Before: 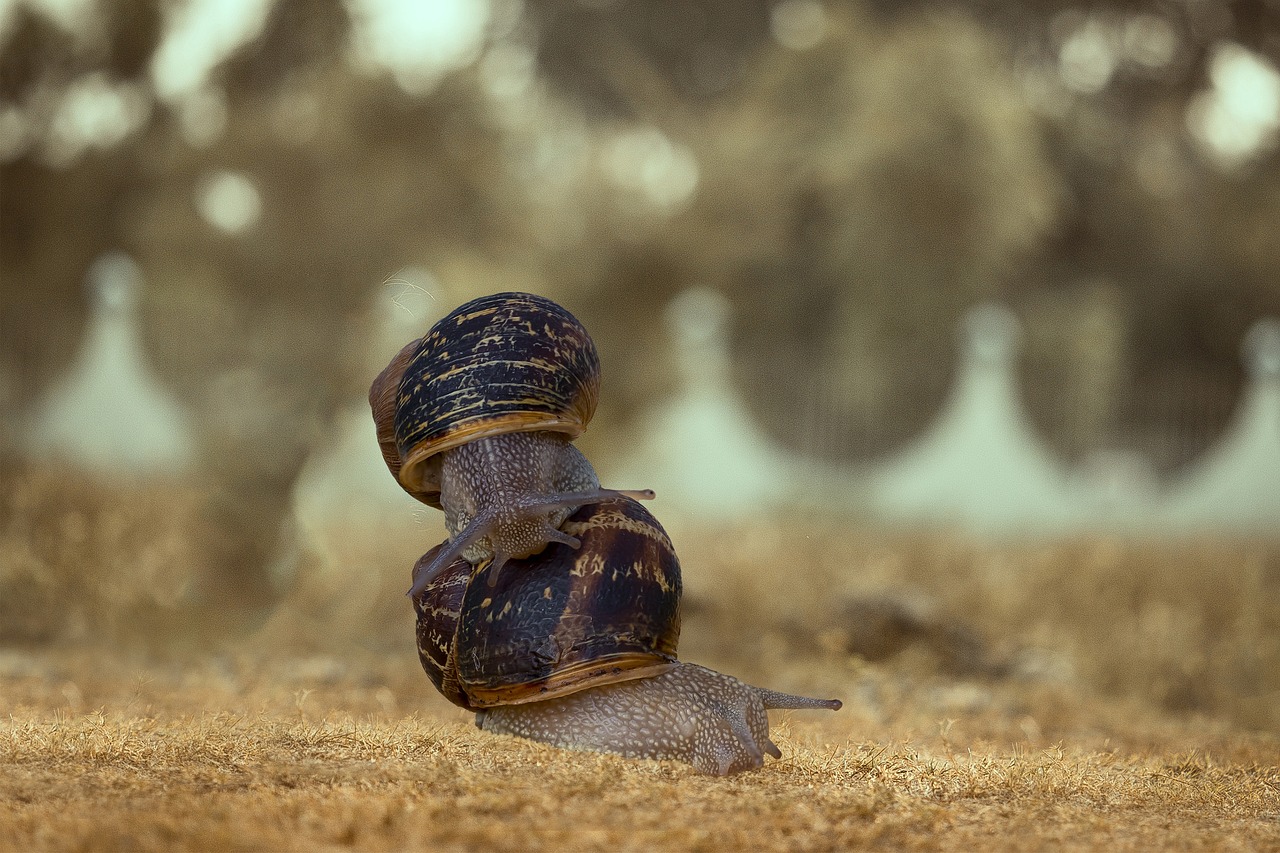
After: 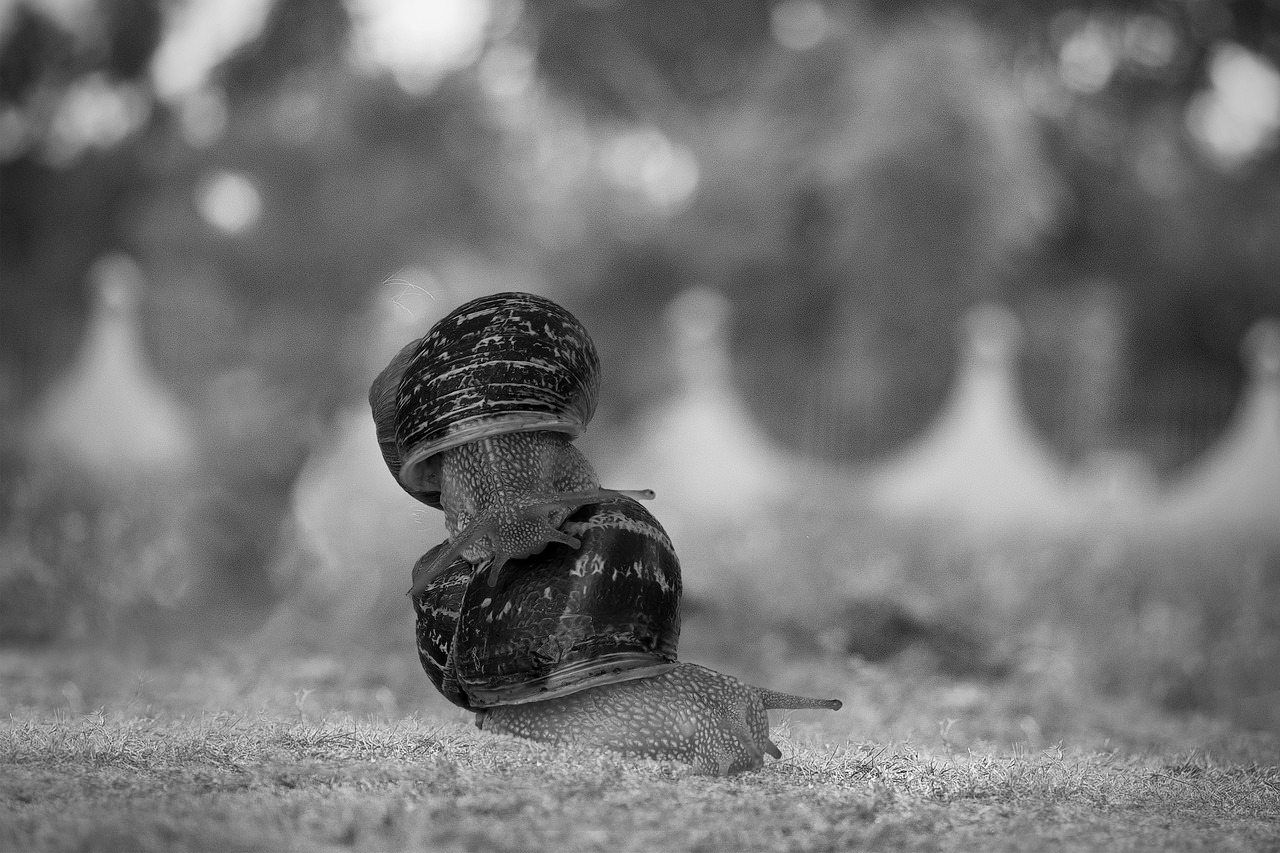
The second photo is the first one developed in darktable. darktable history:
color zones: curves: ch1 [(0, -0.394) (0.143, -0.394) (0.286, -0.394) (0.429, -0.392) (0.571, -0.391) (0.714, -0.391) (0.857, -0.391) (1, -0.394)]
vignetting: fall-off start 74.49%, fall-off radius 65.9%, brightness -0.628, saturation -0.68
